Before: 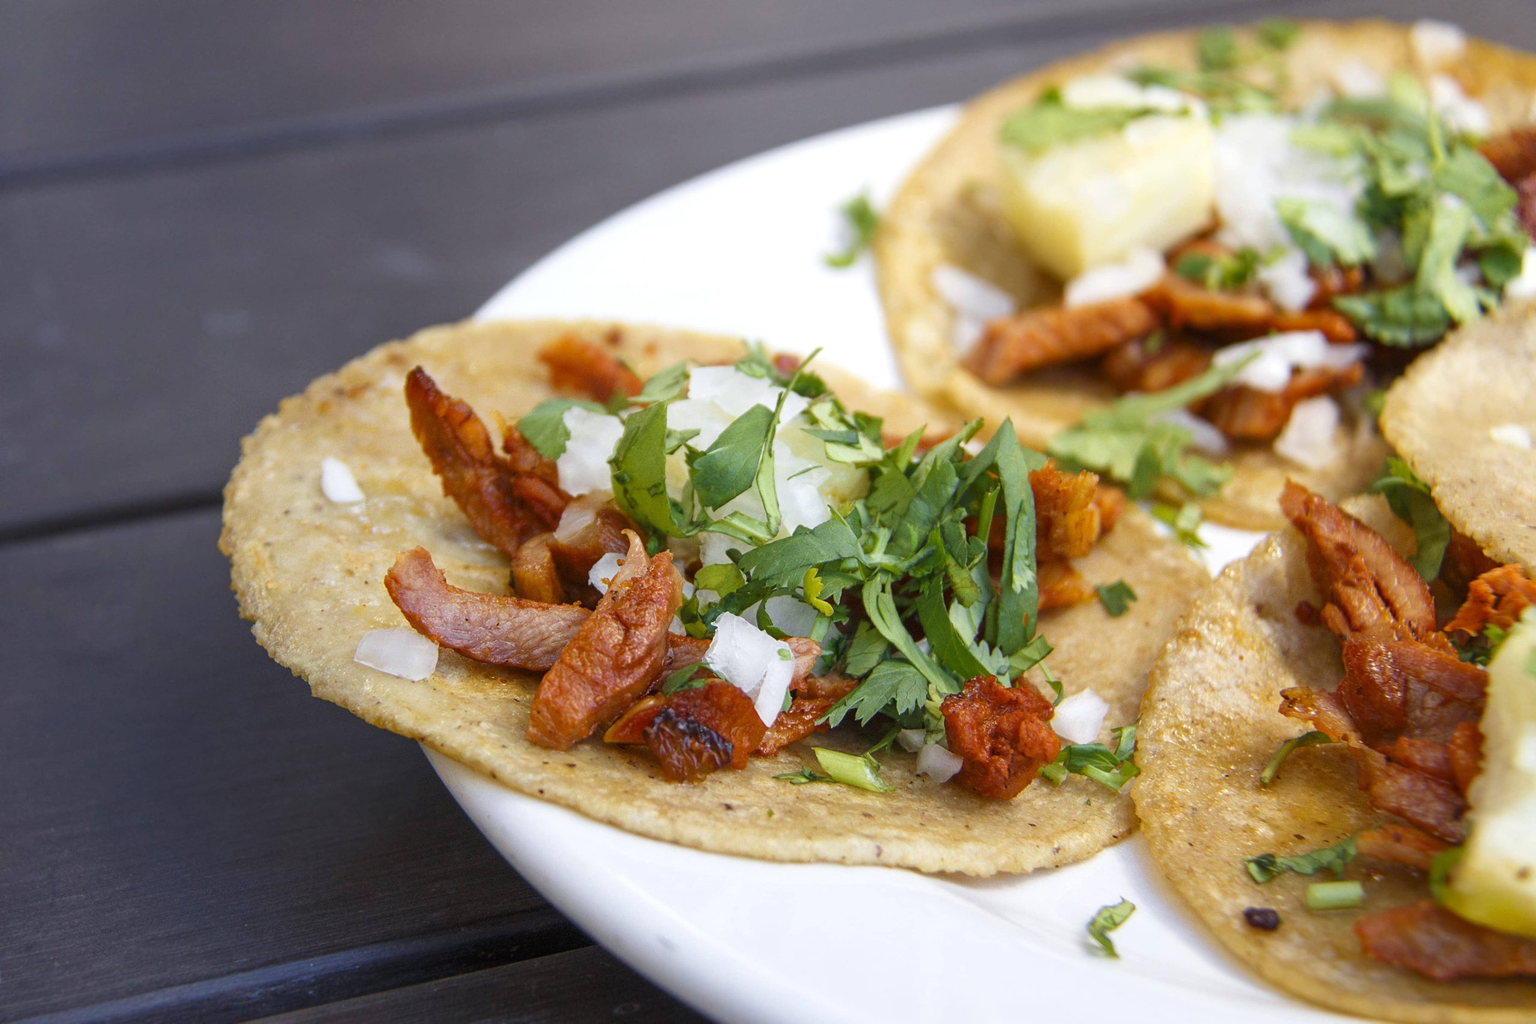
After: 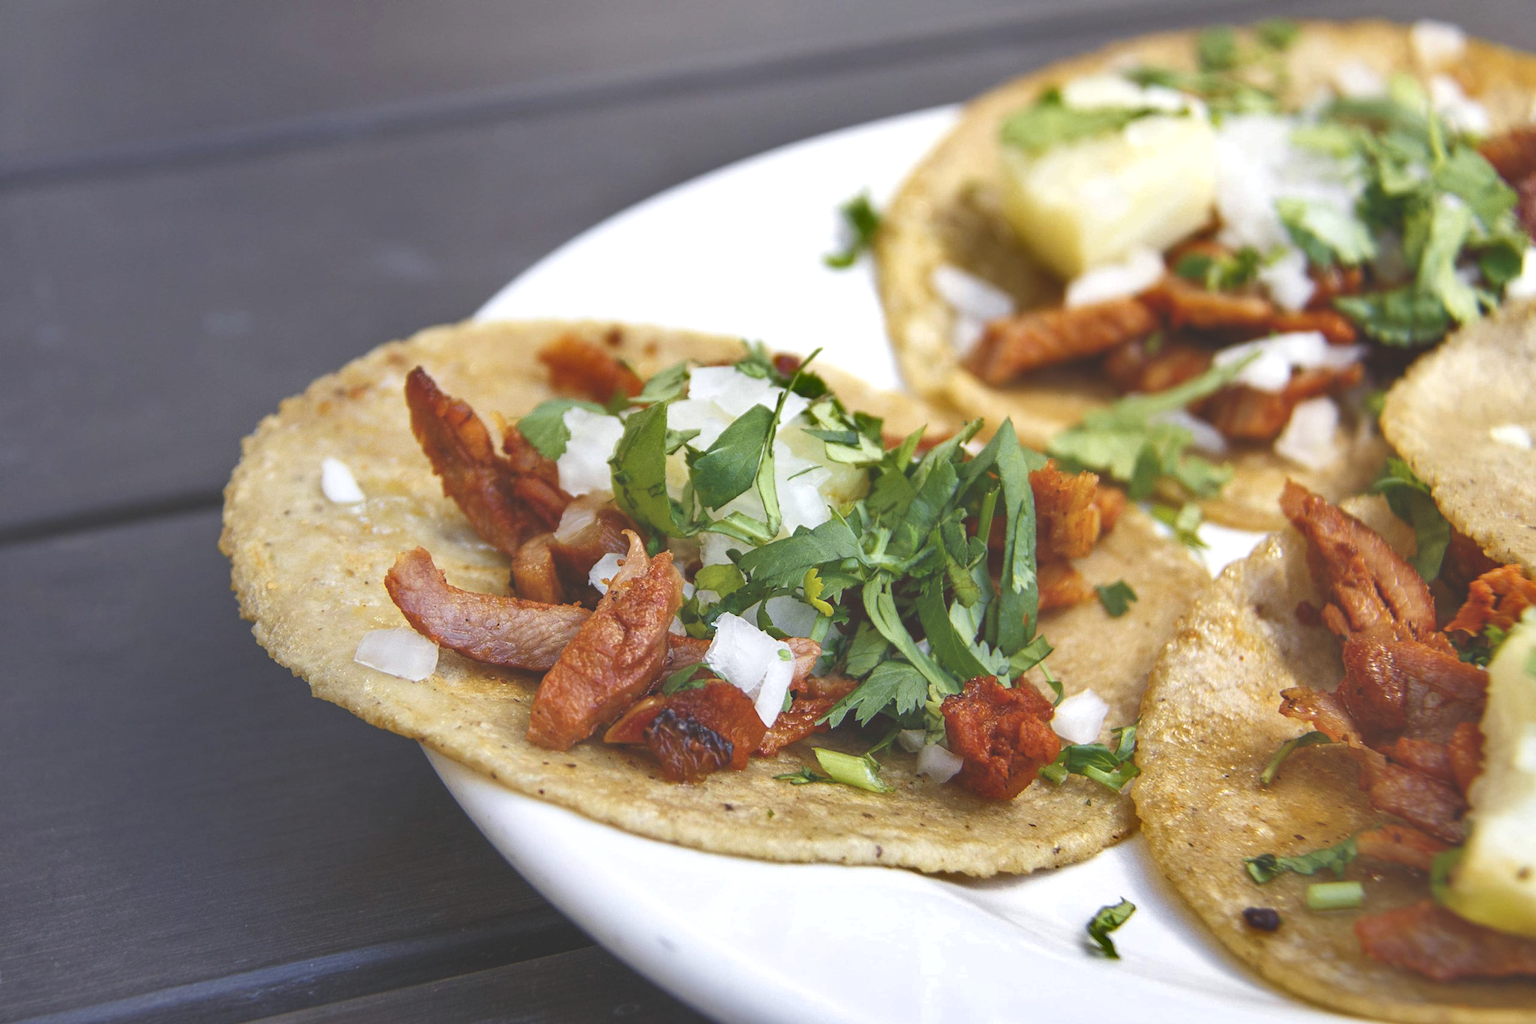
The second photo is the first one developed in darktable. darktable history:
shadows and highlights: radius 169.4, shadows 27.77, white point adjustment 3.02, highlights -68.45, soften with gaussian
exposure: black level correction -0.027, compensate exposure bias true, compensate highlight preservation false
tone equalizer: on, module defaults
